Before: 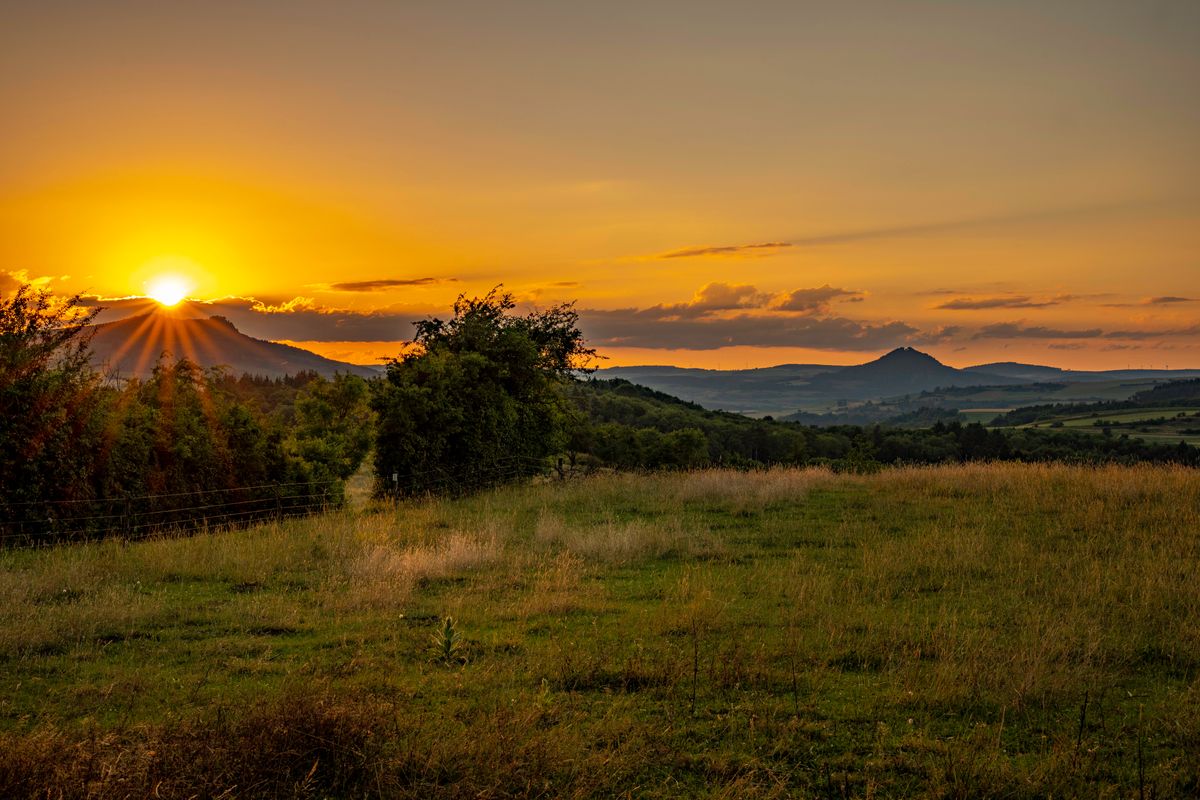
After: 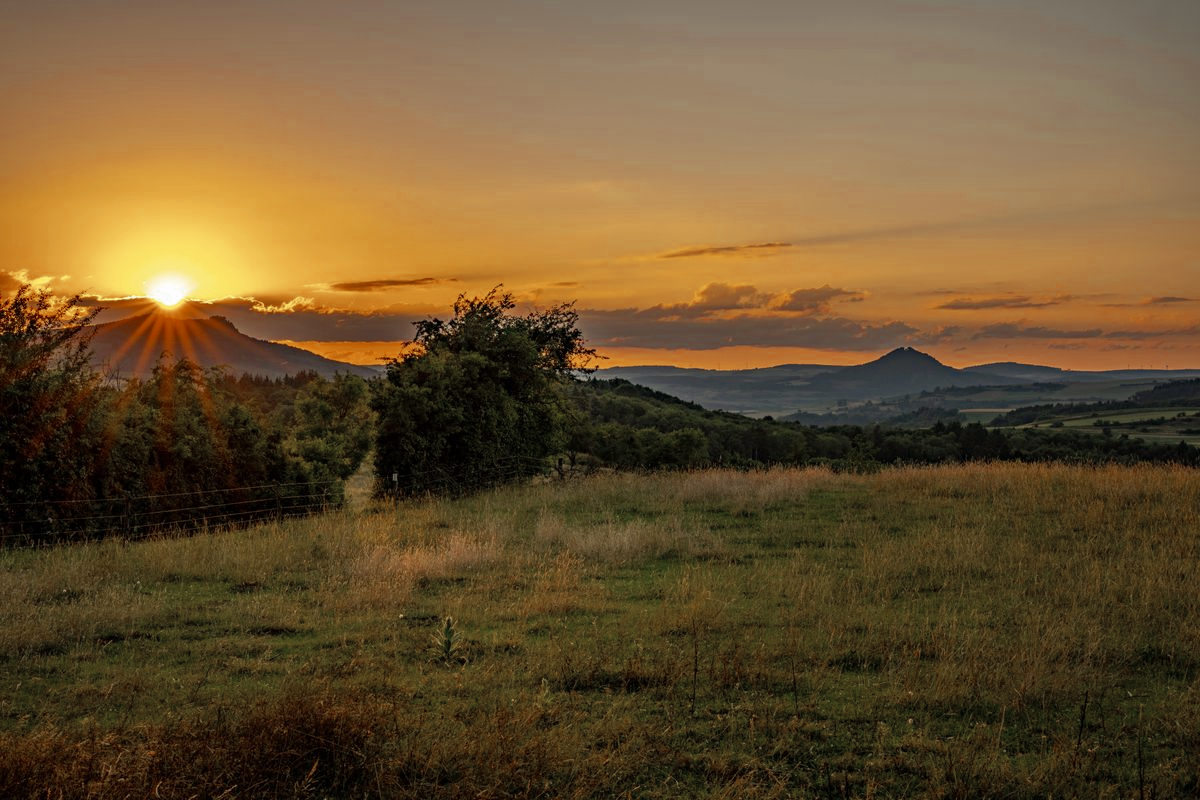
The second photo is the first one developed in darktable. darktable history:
color zones: curves: ch0 [(0, 0.5) (0.125, 0.4) (0.25, 0.5) (0.375, 0.4) (0.5, 0.4) (0.625, 0.35) (0.75, 0.35) (0.875, 0.5)]; ch1 [(0, 0.35) (0.125, 0.45) (0.25, 0.35) (0.375, 0.35) (0.5, 0.35) (0.625, 0.35) (0.75, 0.45) (0.875, 0.35)]; ch2 [(0, 0.6) (0.125, 0.5) (0.25, 0.5) (0.375, 0.6) (0.5, 0.6) (0.625, 0.5) (0.75, 0.5) (0.875, 0.5)]
levels: mode automatic
